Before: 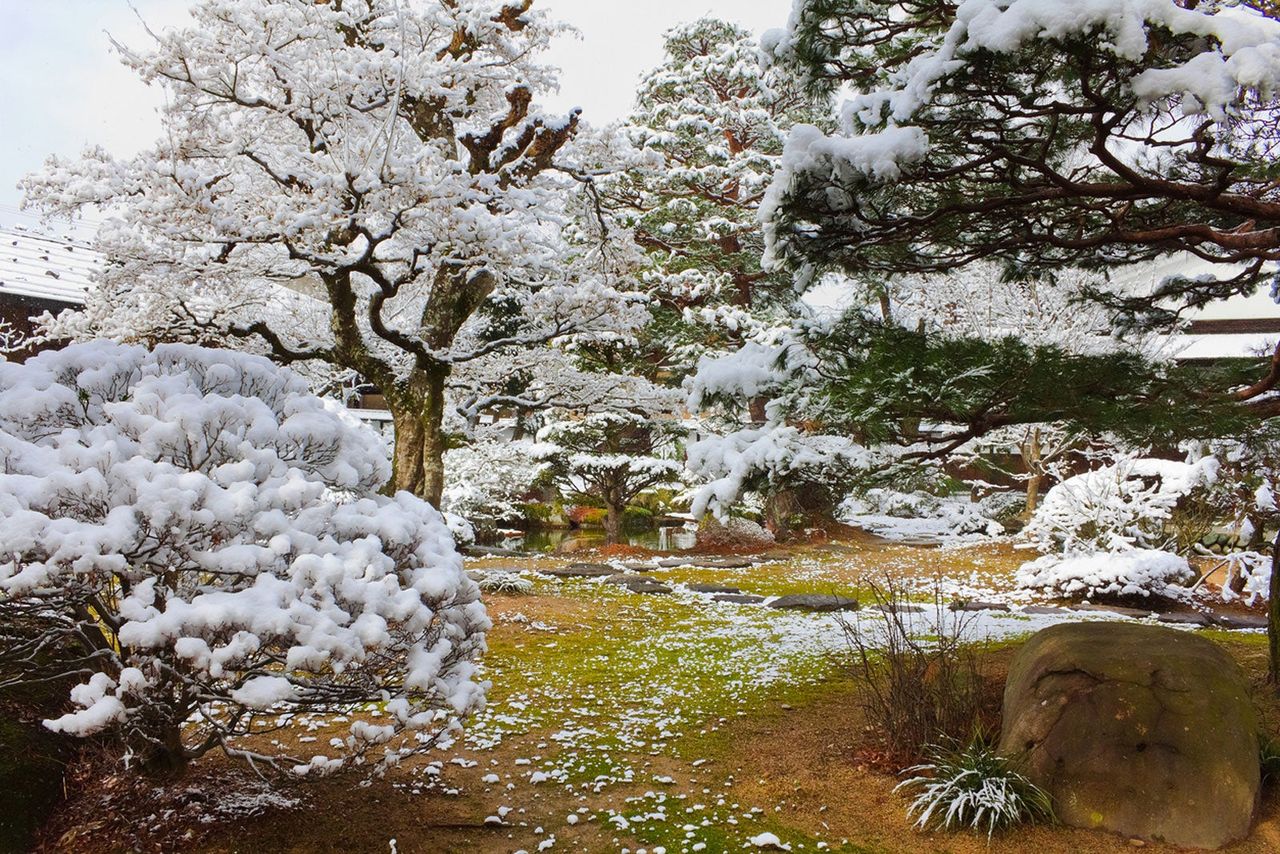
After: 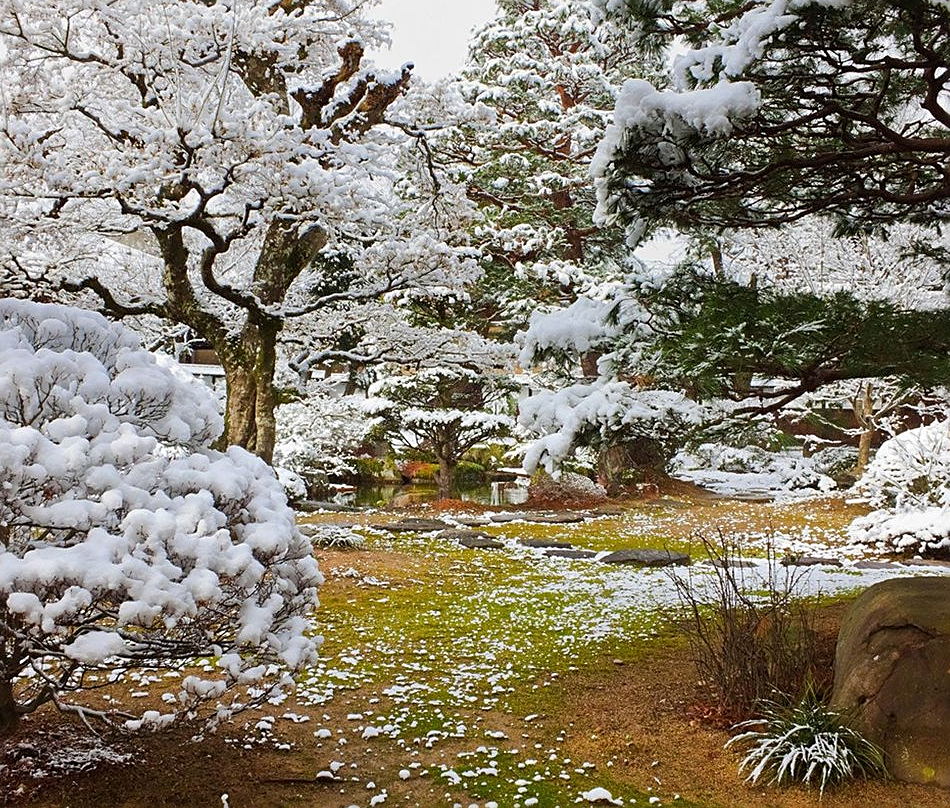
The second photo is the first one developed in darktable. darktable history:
crop and rotate: left 13.191%, top 5.362%, right 12.586%
sharpen: on, module defaults
